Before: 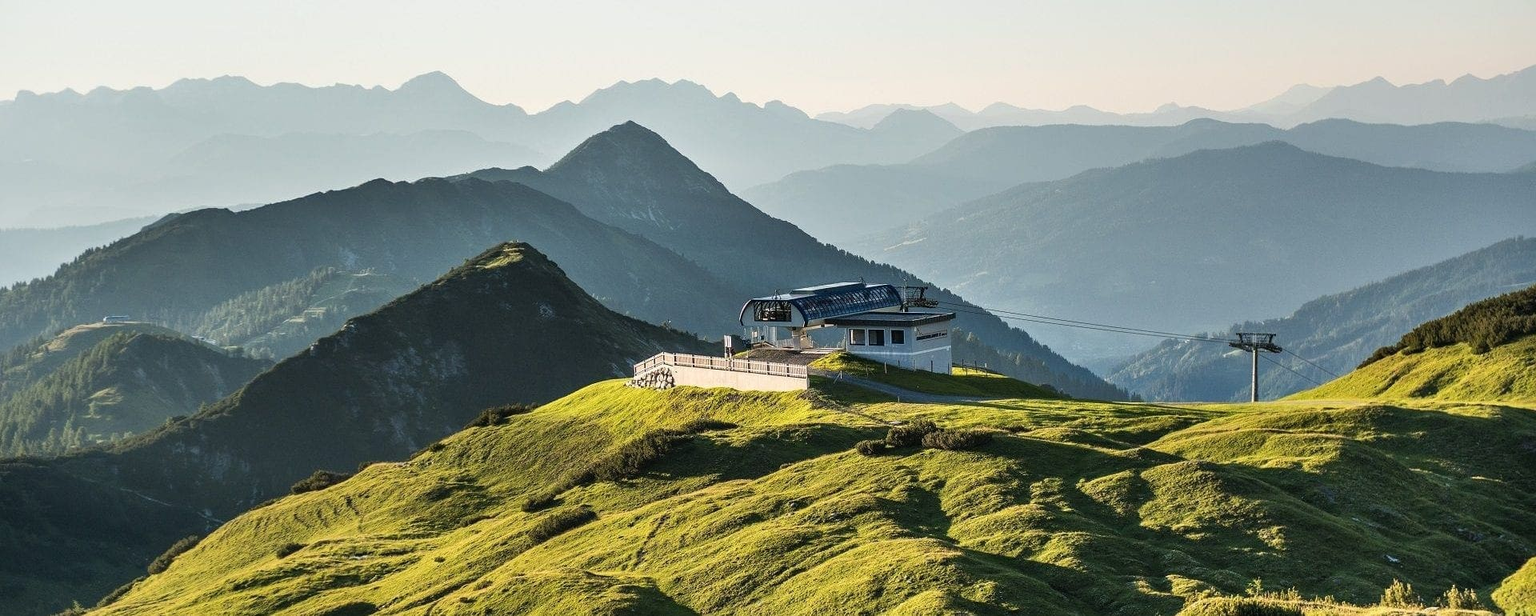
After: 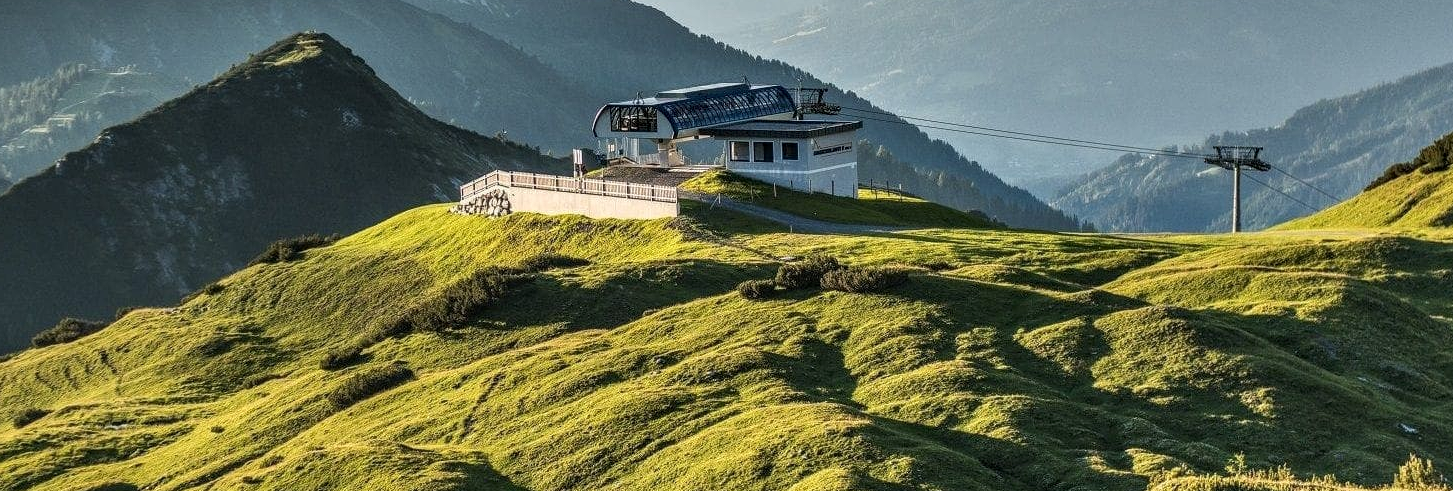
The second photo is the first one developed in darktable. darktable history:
local contrast: on, module defaults
crop and rotate: left 17.299%, top 35.115%, right 7.015%, bottom 1.024%
